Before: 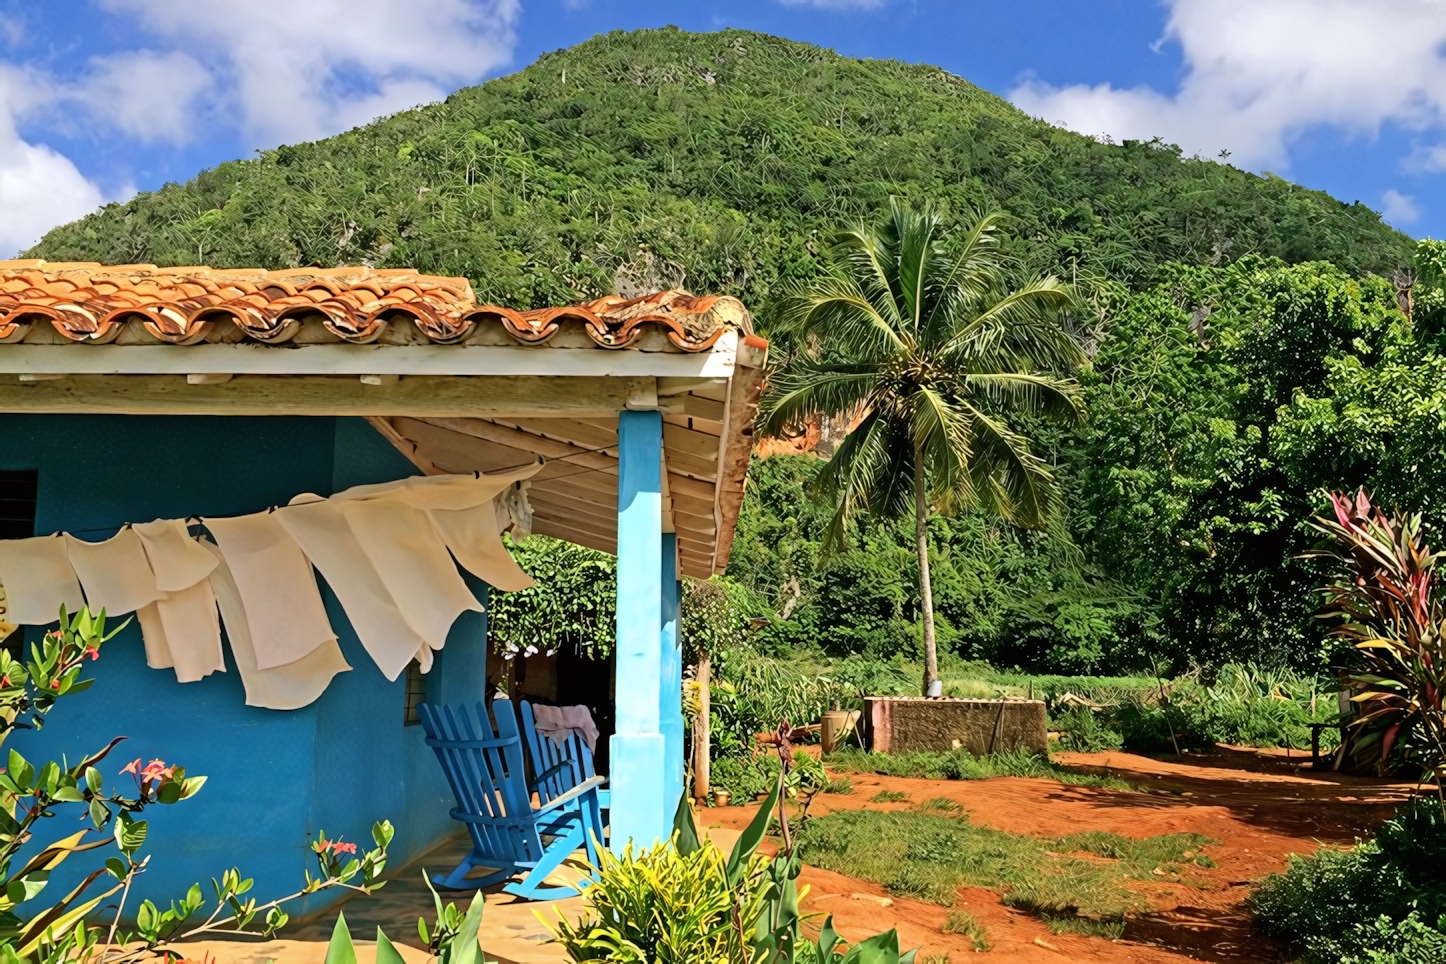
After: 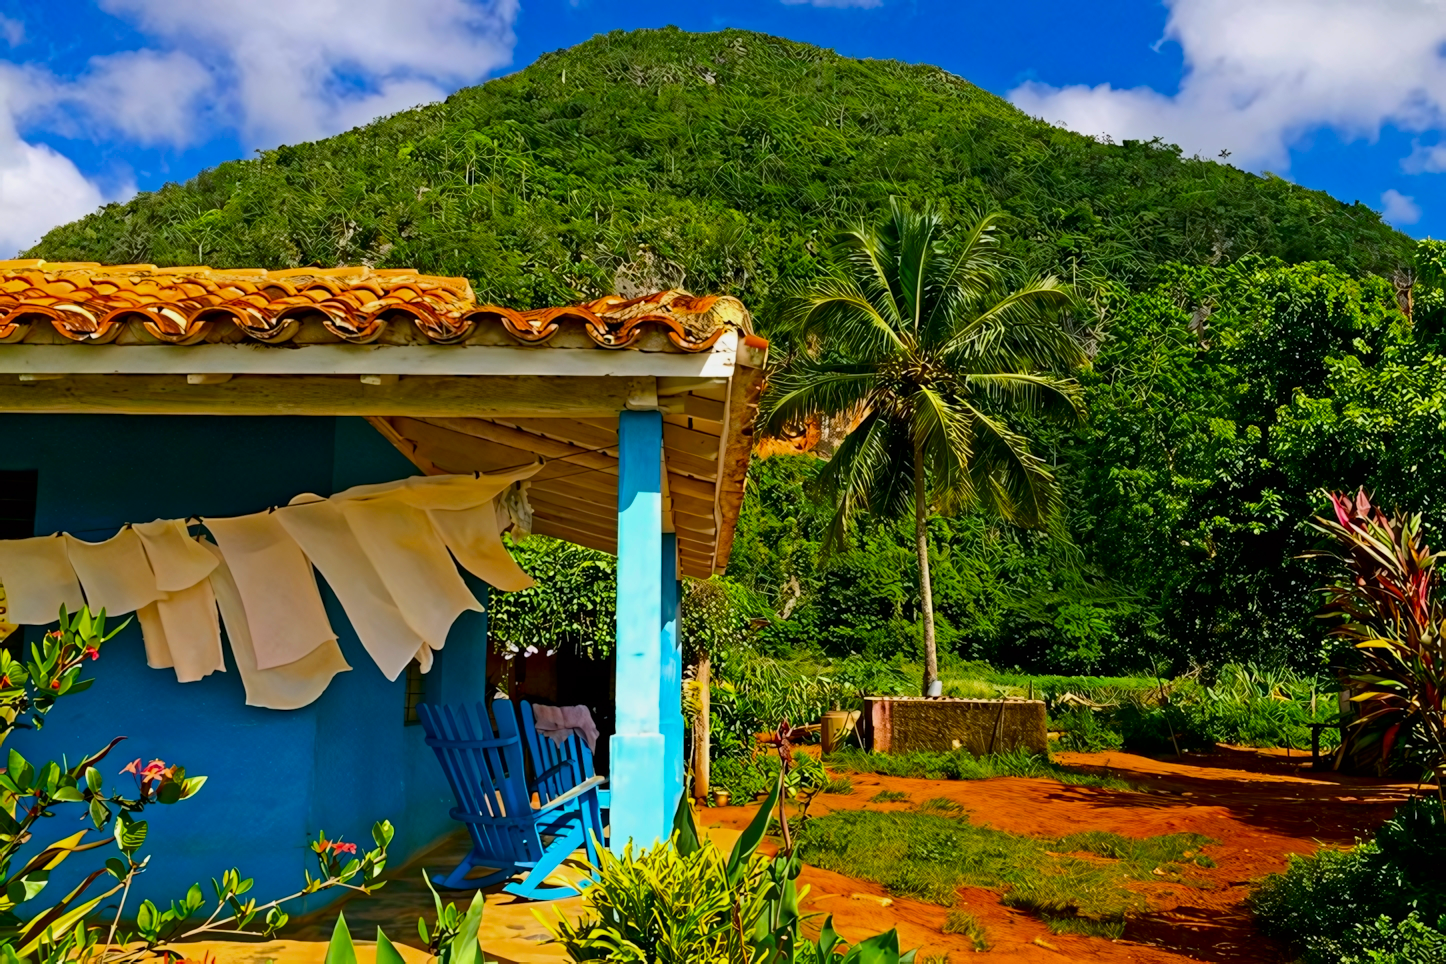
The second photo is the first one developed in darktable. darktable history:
color balance rgb: perceptual saturation grading › global saturation 30.013%, global vibrance 20%
contrast brightness saturation: contrast 0.069, brightness -0.15, saturation 0.115
exposure: exposure -0.156 EV, compensate exposure bias true, compensate highlight preservation false
